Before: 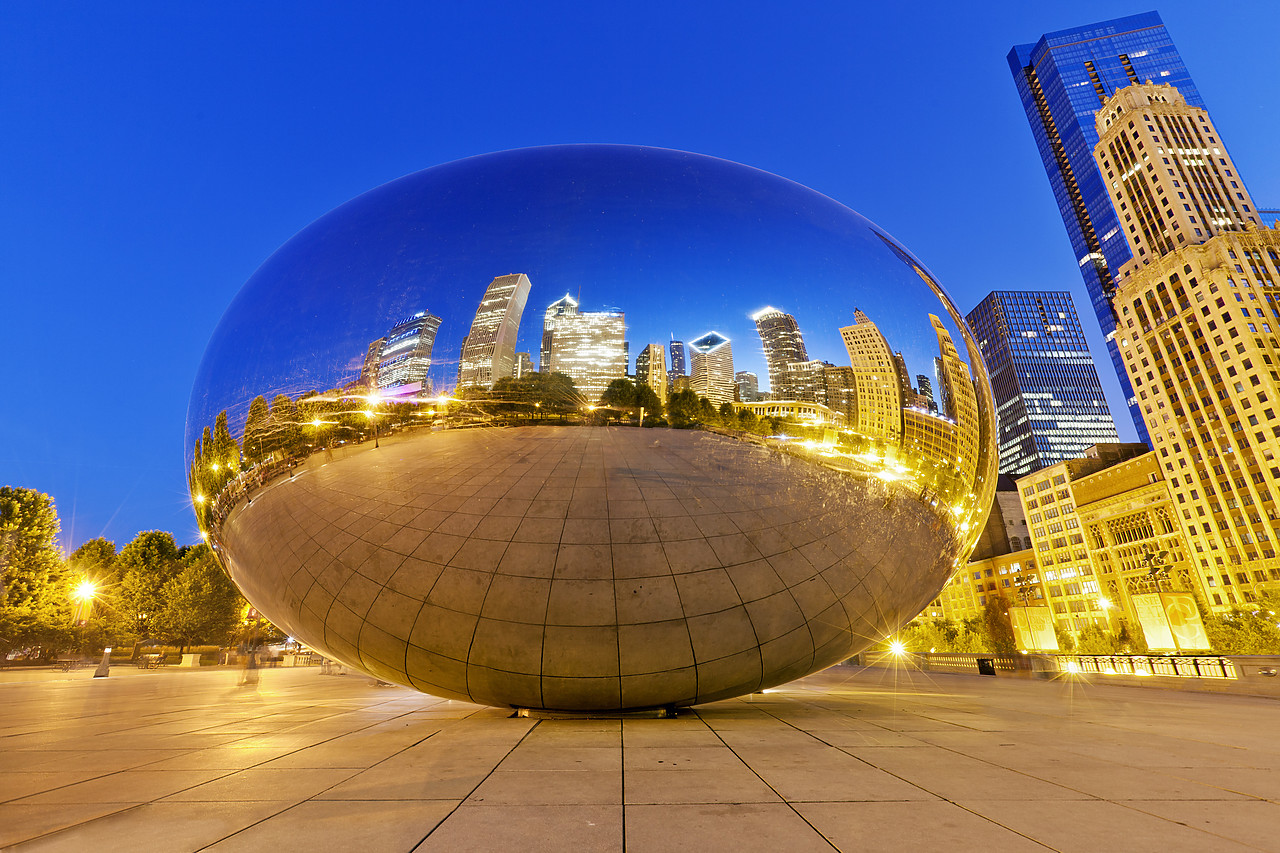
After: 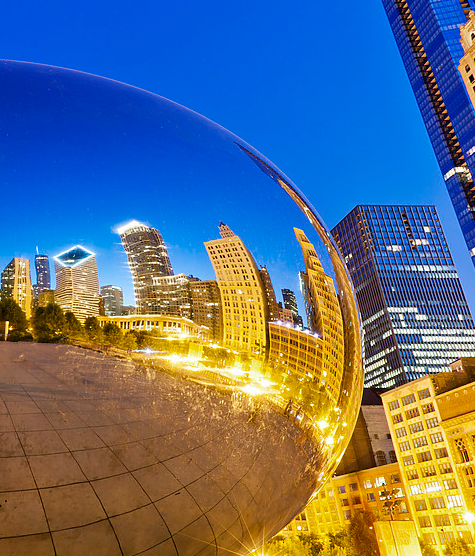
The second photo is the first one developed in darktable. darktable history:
crop and rotate: left 49.664%, top 10.122%, right 13.212%, bottom 24.591%
color correction: highlights a* -0.182, highlights b* -0.112
exposure: compensate highlight preservation false
shadows and highlights: shadows 37.24, highlights -27.05, soften with gaussian
